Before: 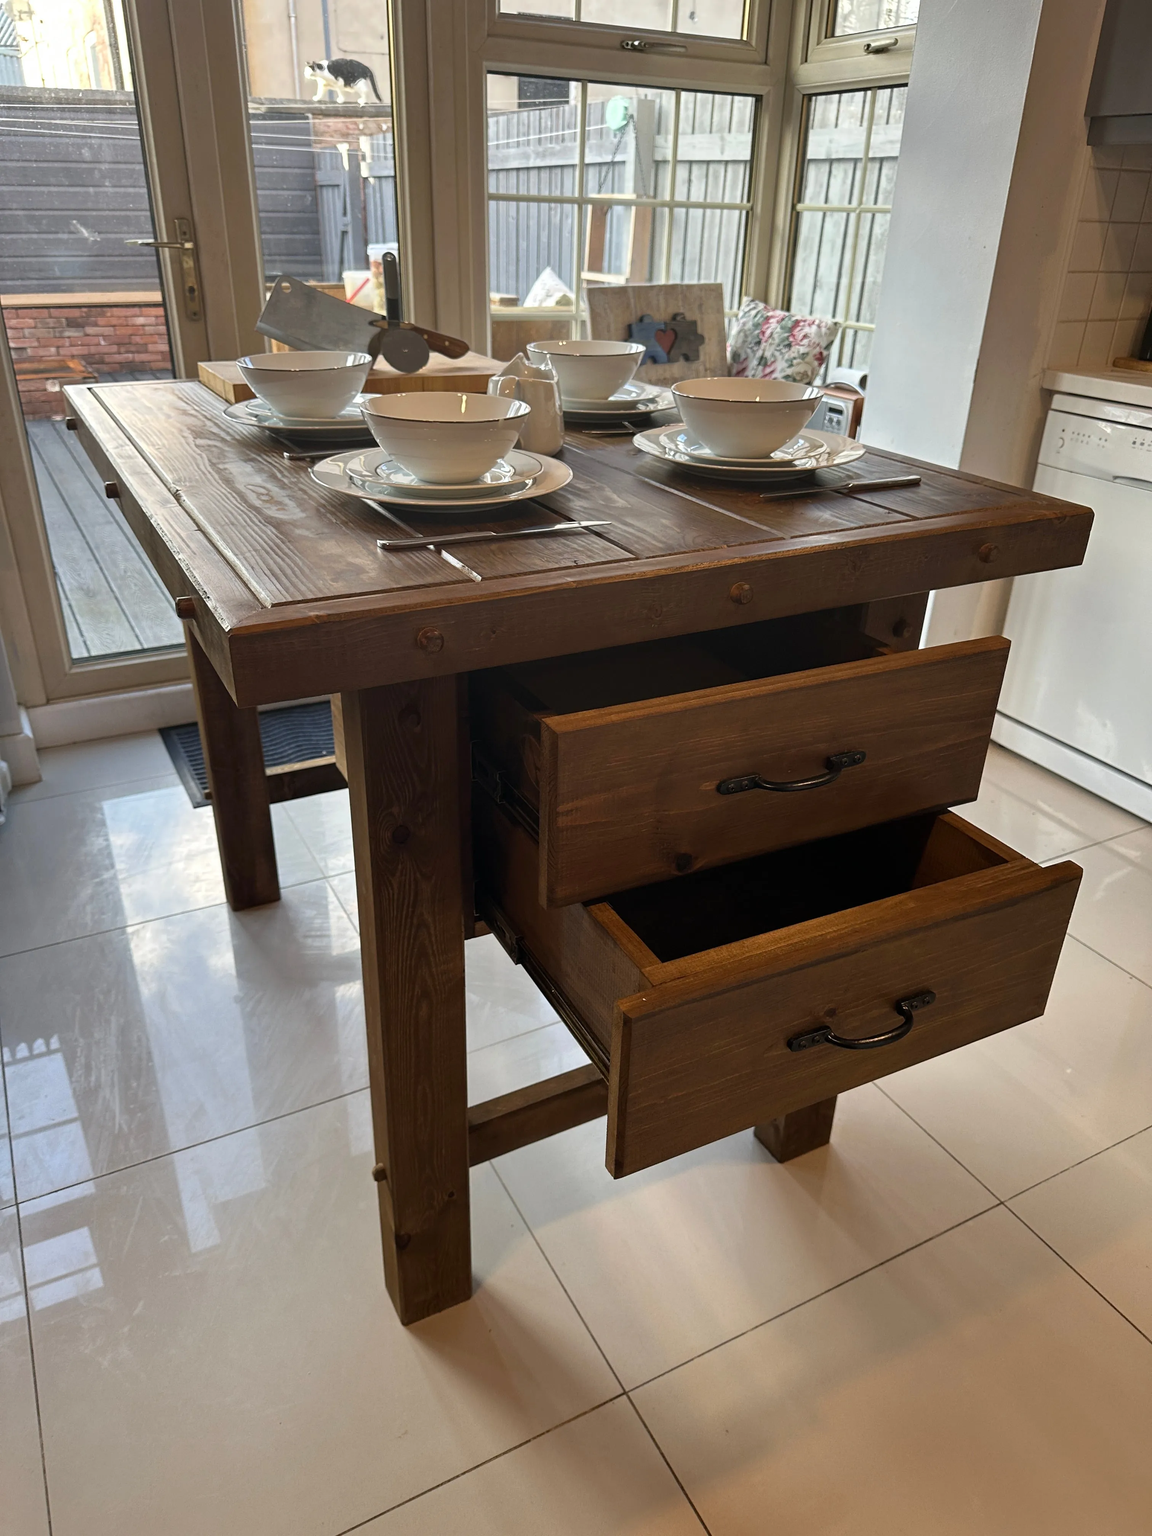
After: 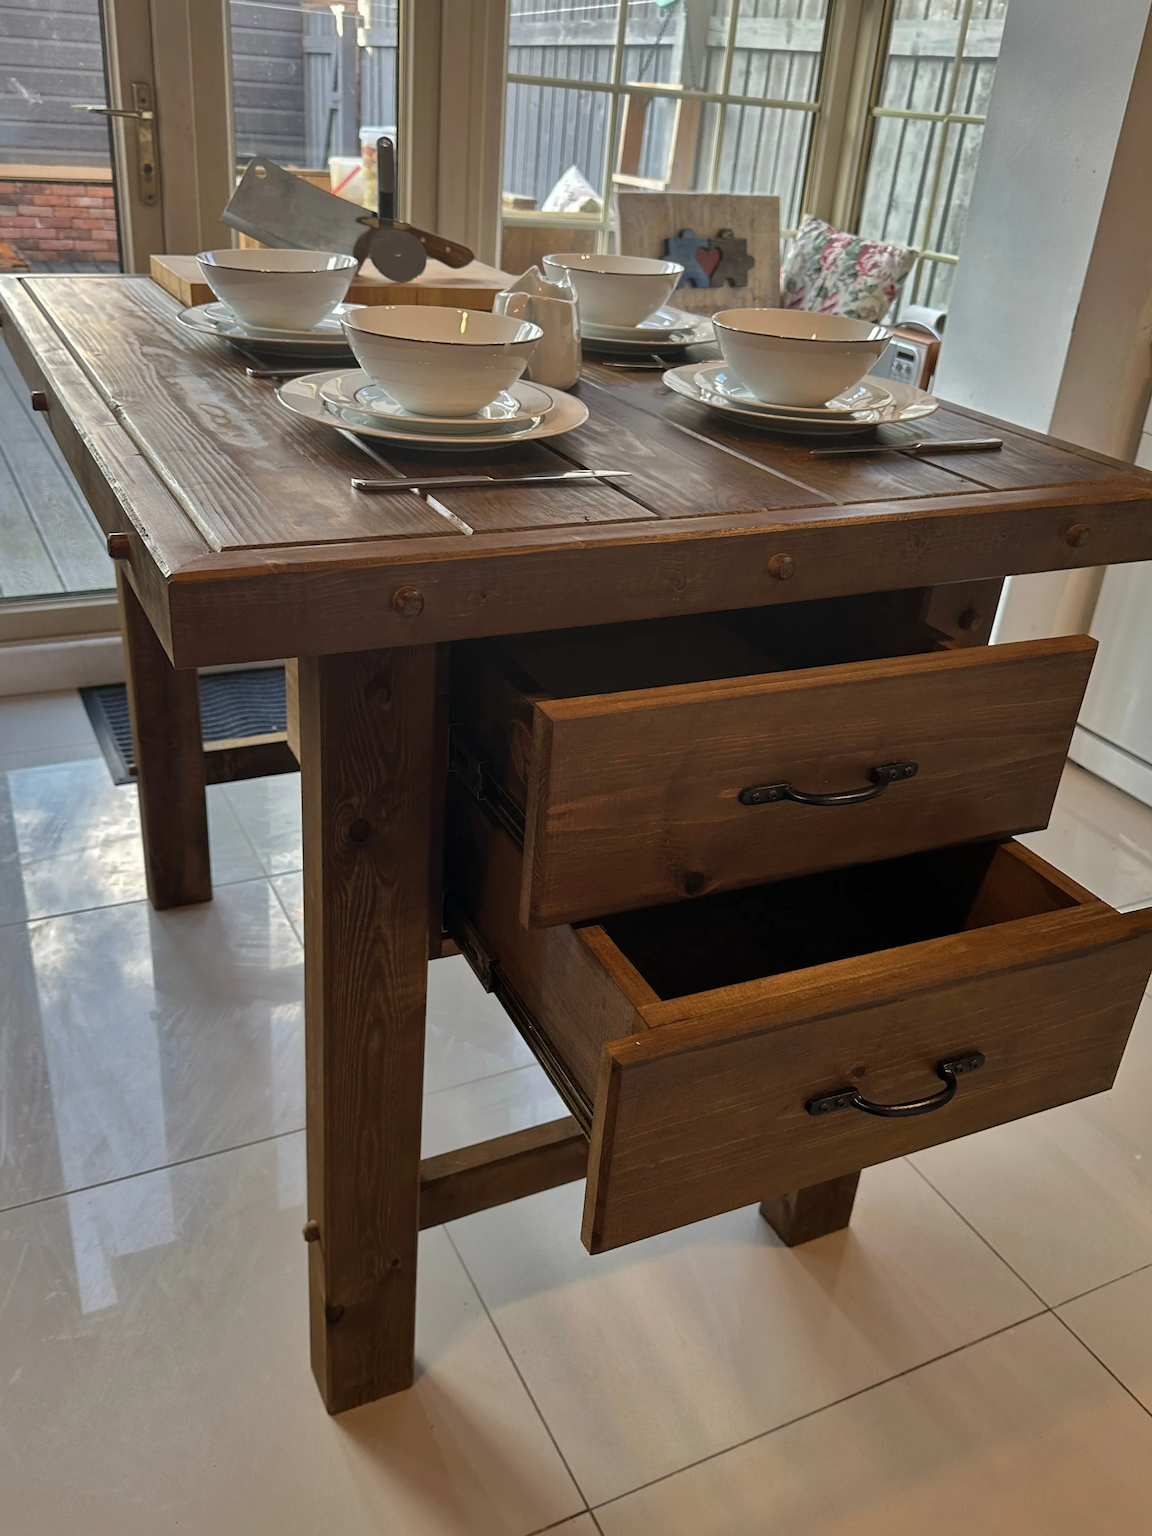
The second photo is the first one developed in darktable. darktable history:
shadows and highlights: shadows 25, highlights -70
crop and rotate: angle -3.27°, left 5.211%, top 5.211%, right 4.607%, bottom 4.607%
